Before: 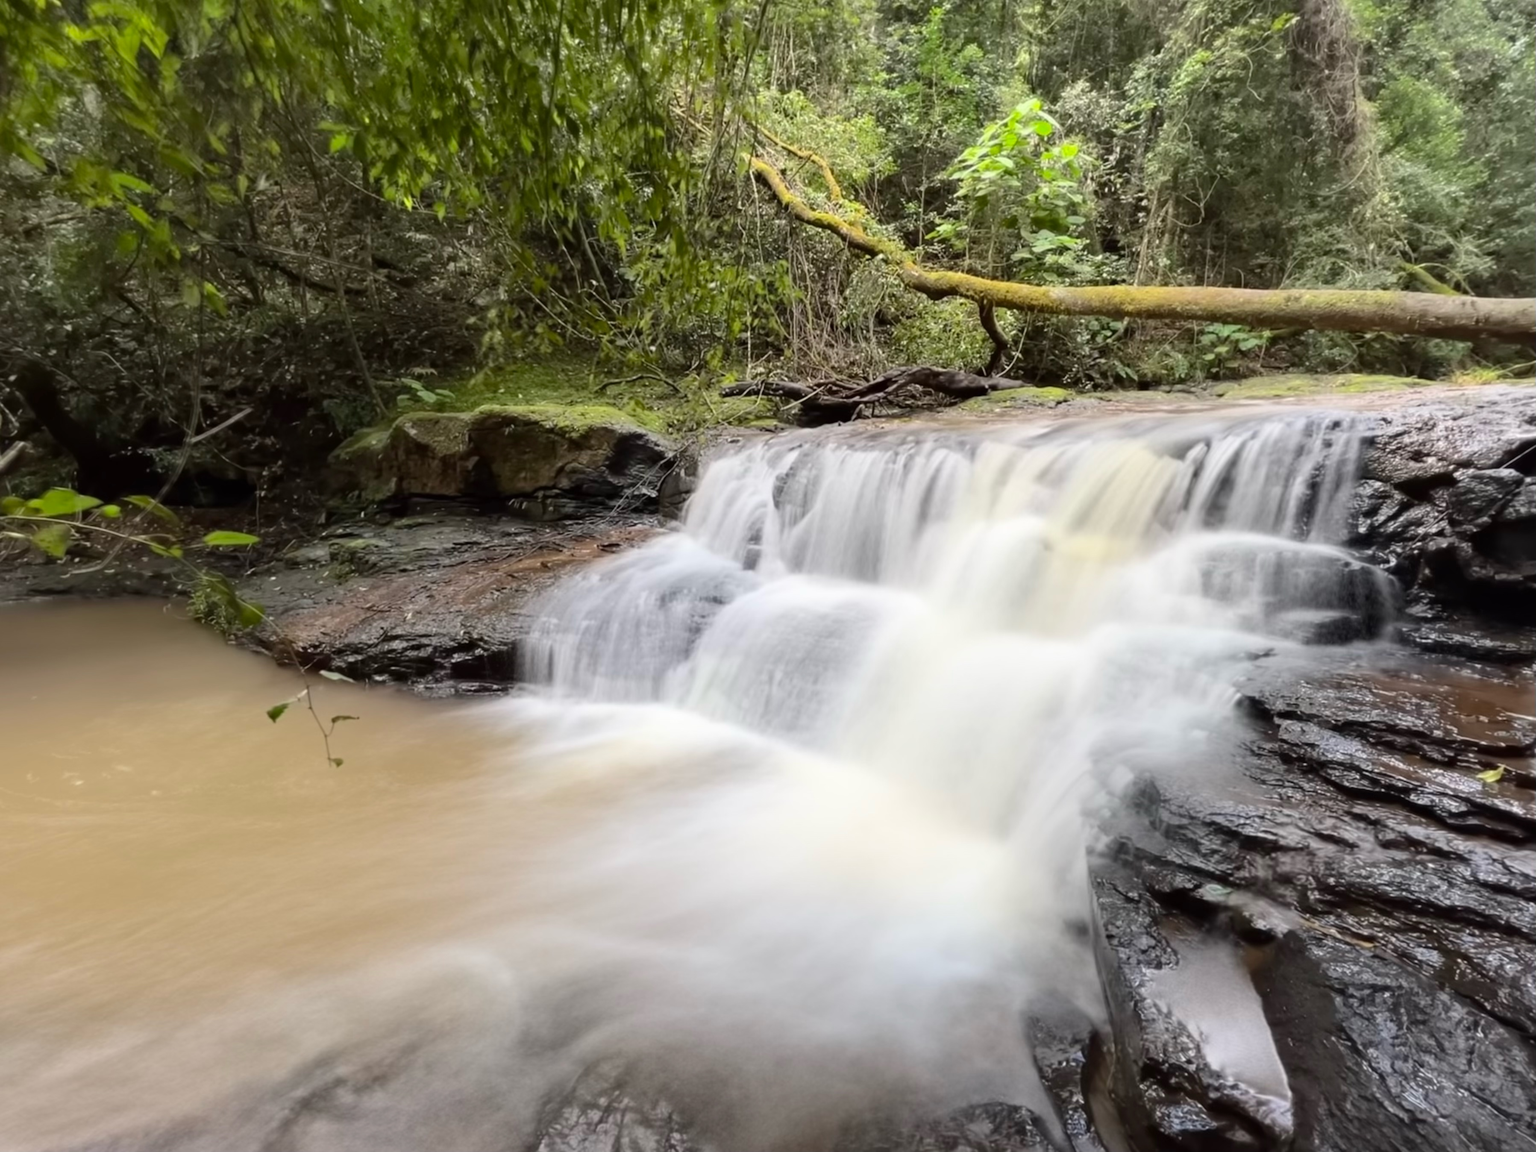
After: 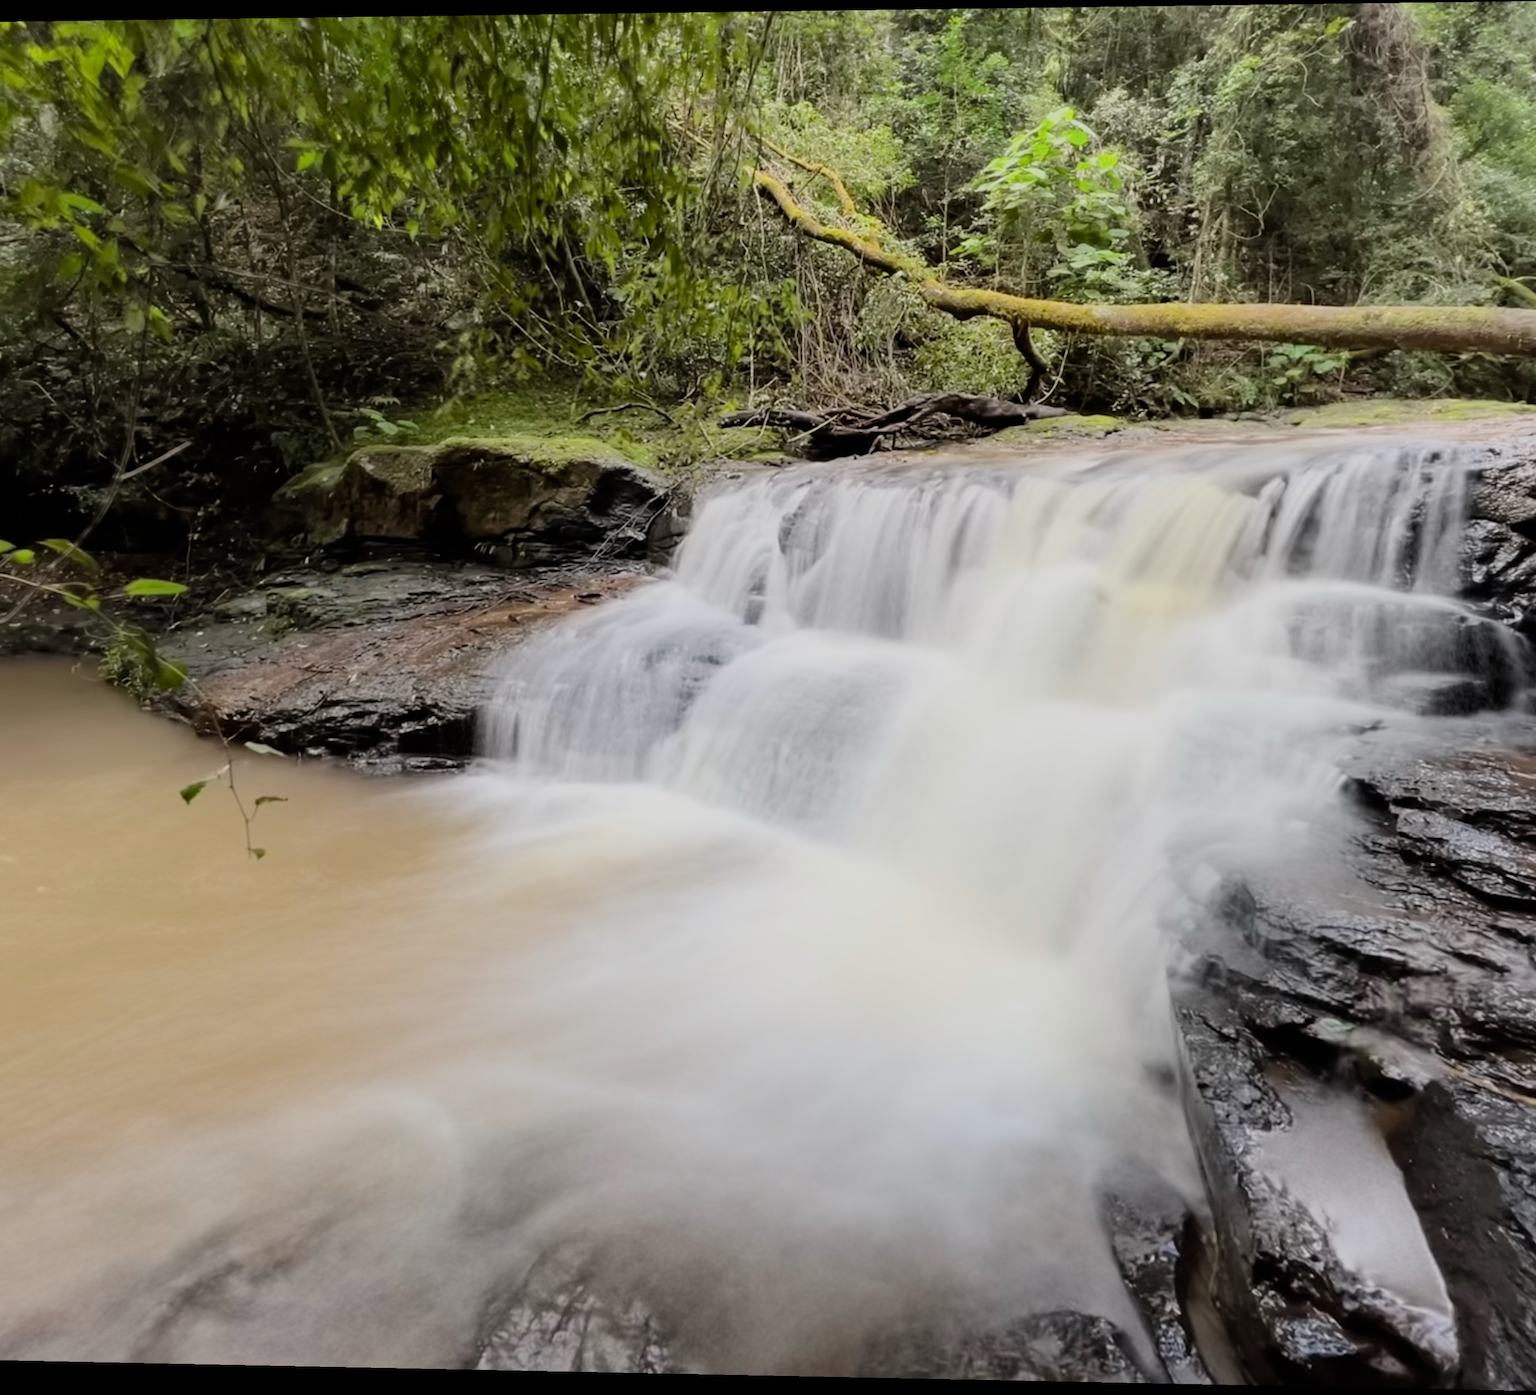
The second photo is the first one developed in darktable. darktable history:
crop: left 9.88%, right 12.664%
rotate and perspective: rotation 0.128°, lens shift (vertical) -0.181, lens shift (horizontal) -0.044, shear 0.001, automatic cropping off
filmic rgb: hardness 4.17
